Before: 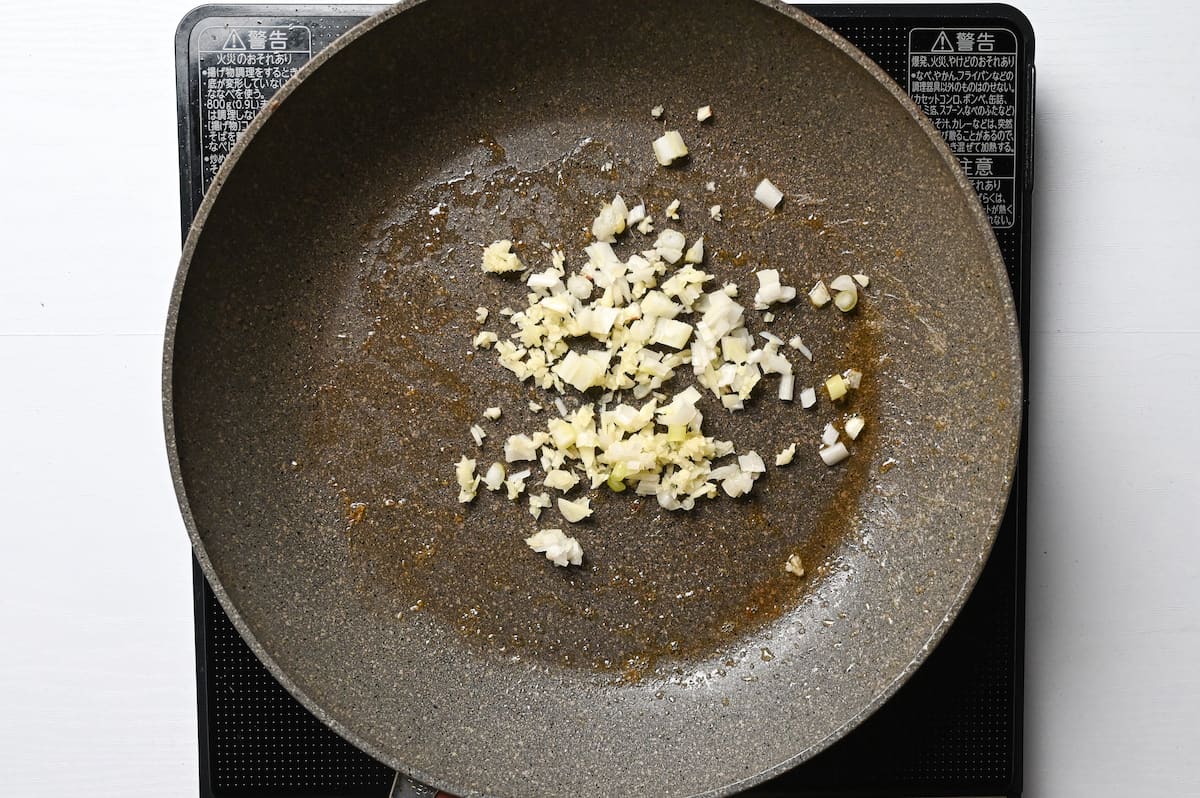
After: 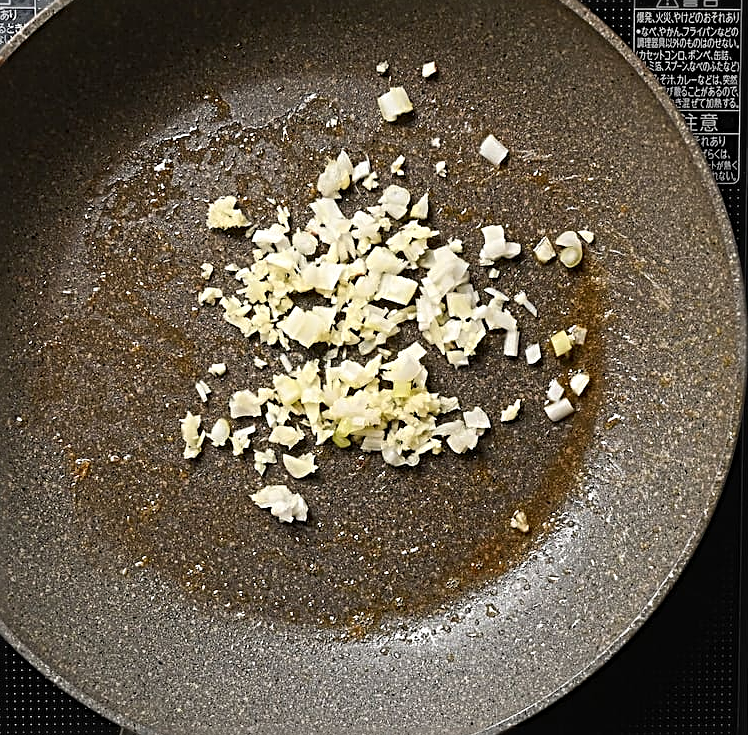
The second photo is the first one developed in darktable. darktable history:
sharpen: radius 3.025, amount 0.757
crop and rotate: left 22.918%, top 5.629%, right 14.711%, bottom 2.247%
